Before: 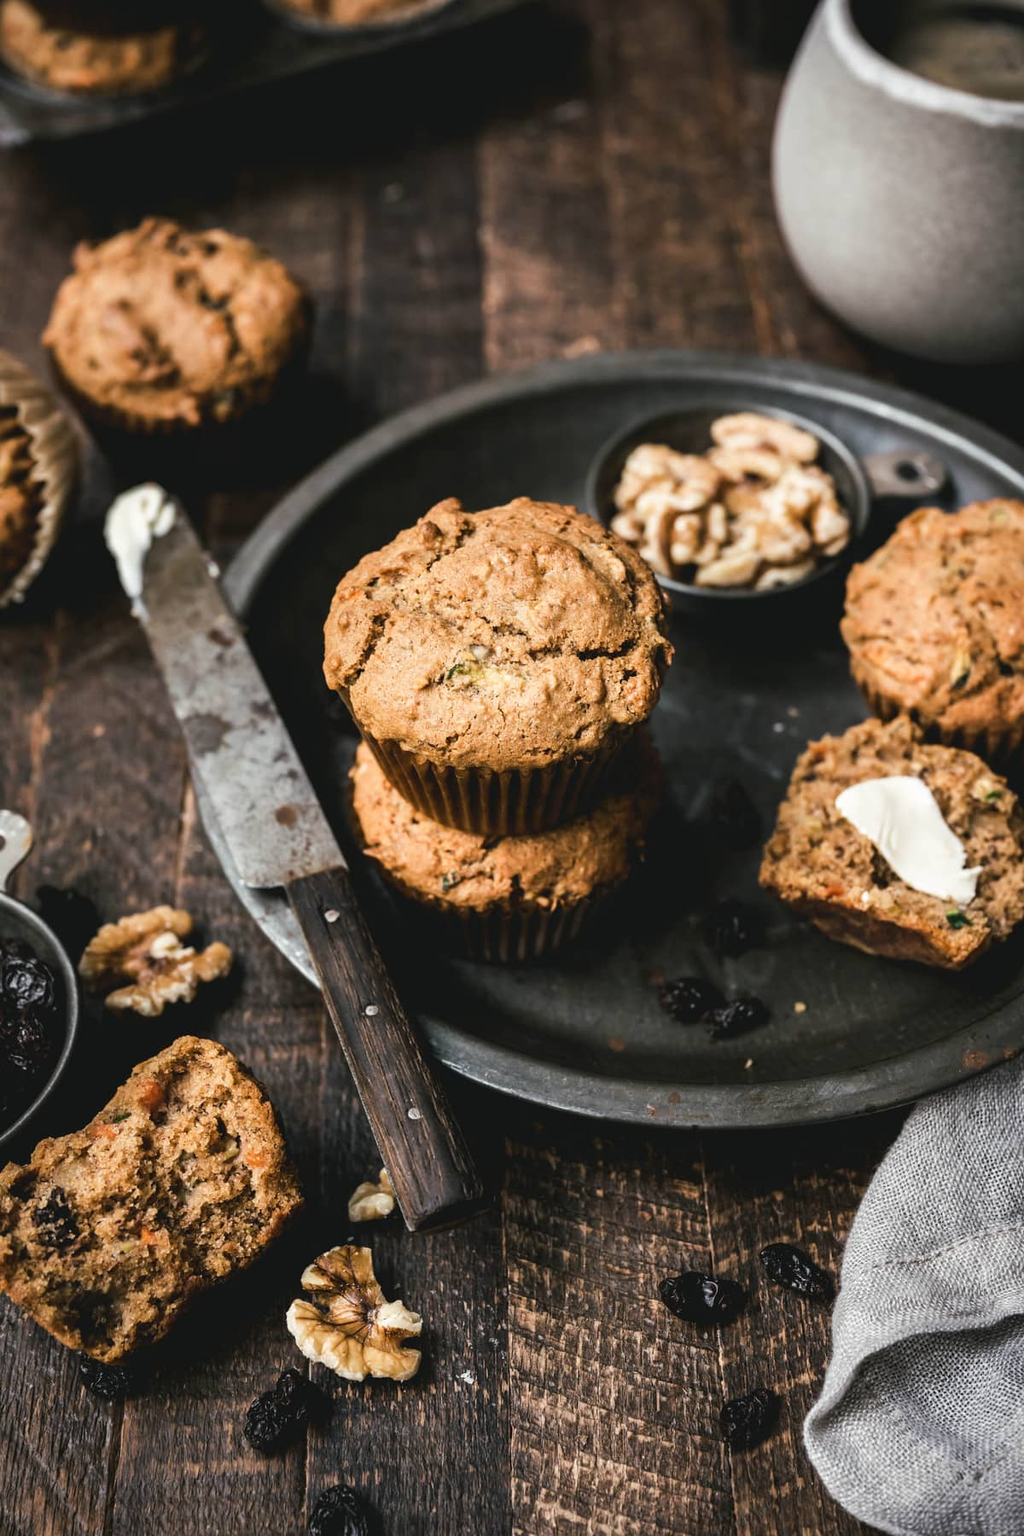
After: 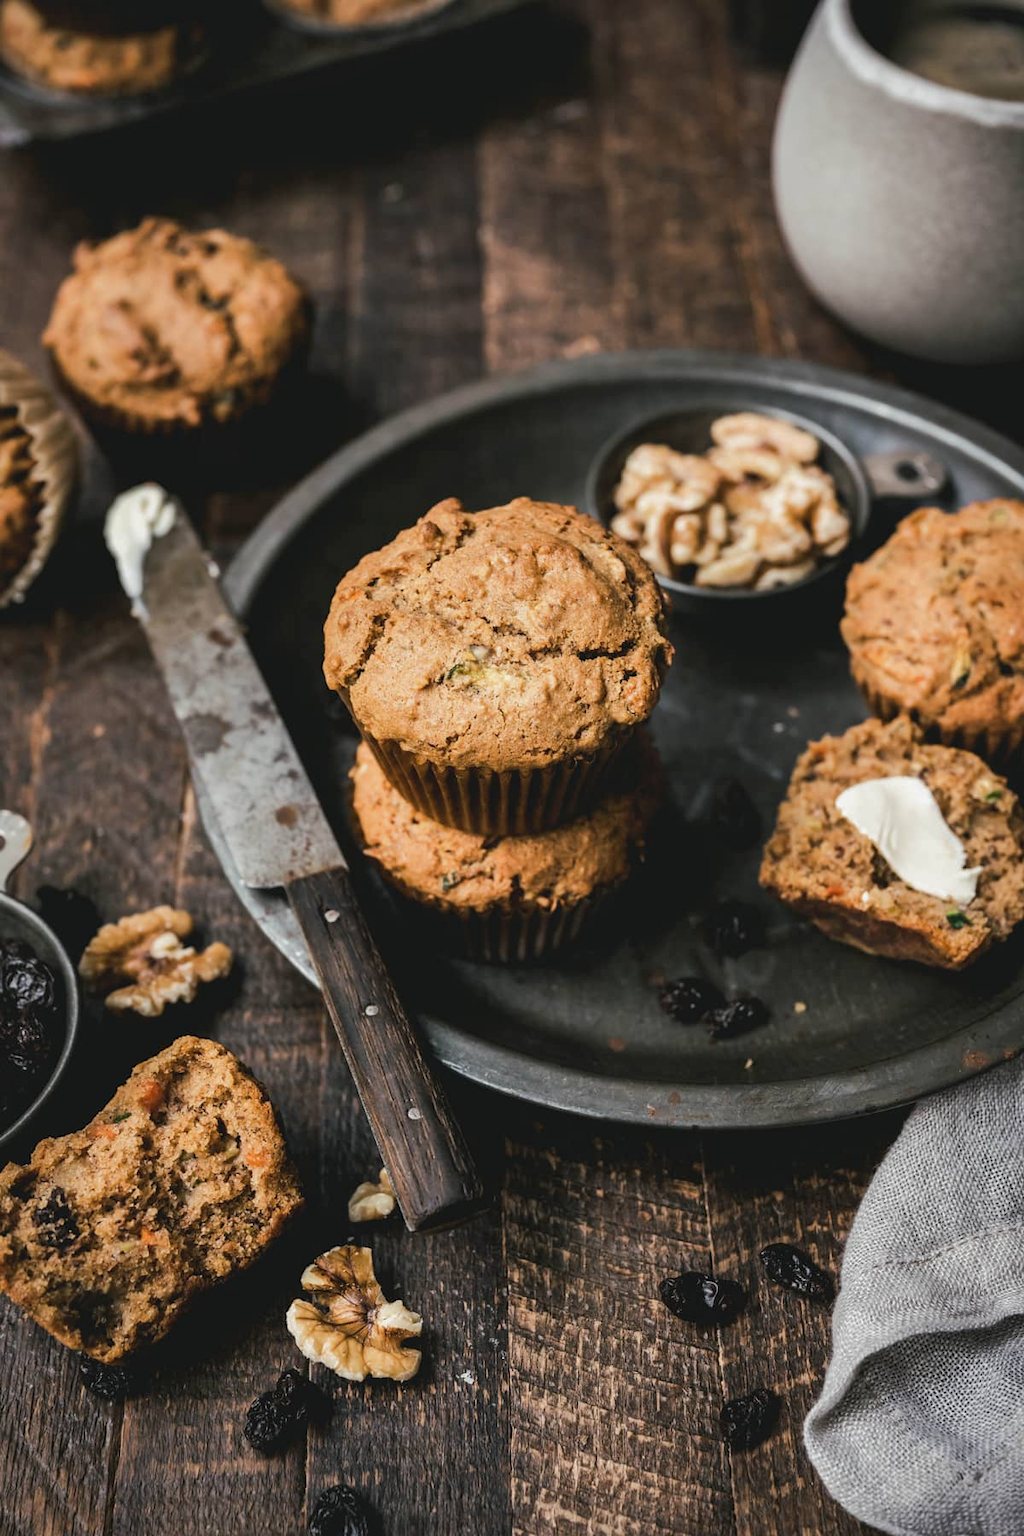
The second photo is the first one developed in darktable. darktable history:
exposure: exposure -0.071 EV, compensate highlight preservation false
shadows and highlights: shadows 30.23
